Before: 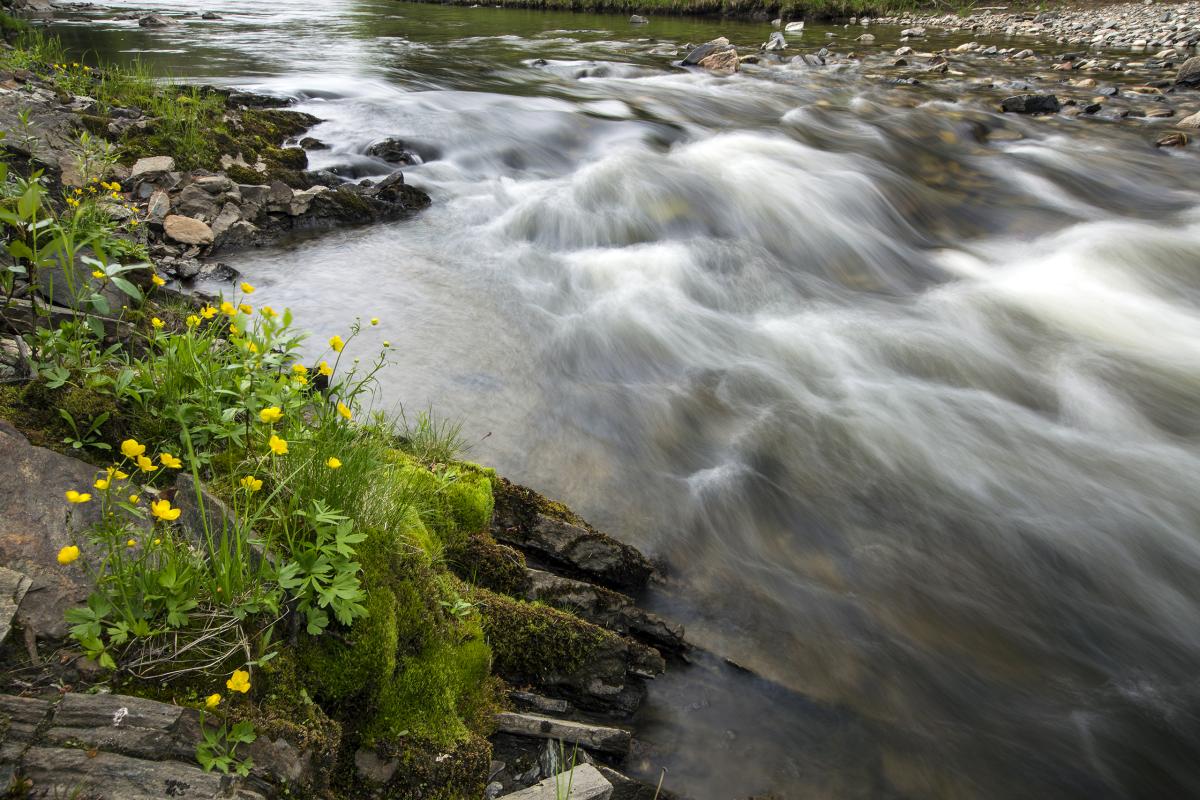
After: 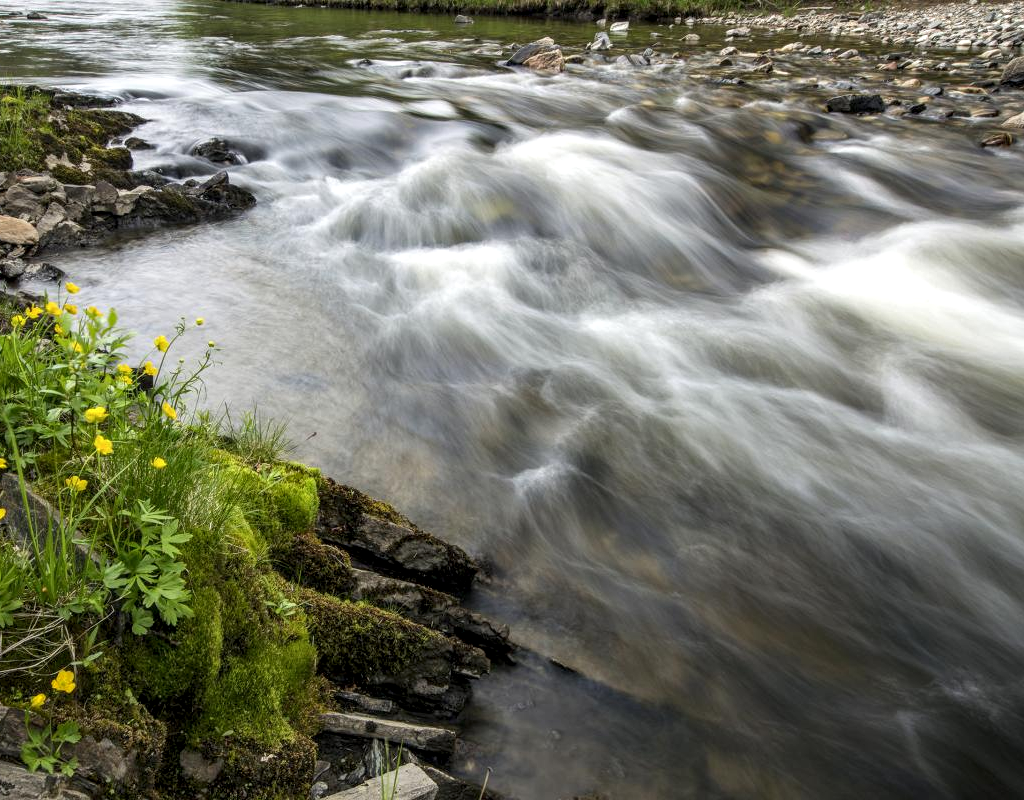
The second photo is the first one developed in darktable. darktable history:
crop and rotate: left 14.584%
local contrast: detail 130%
